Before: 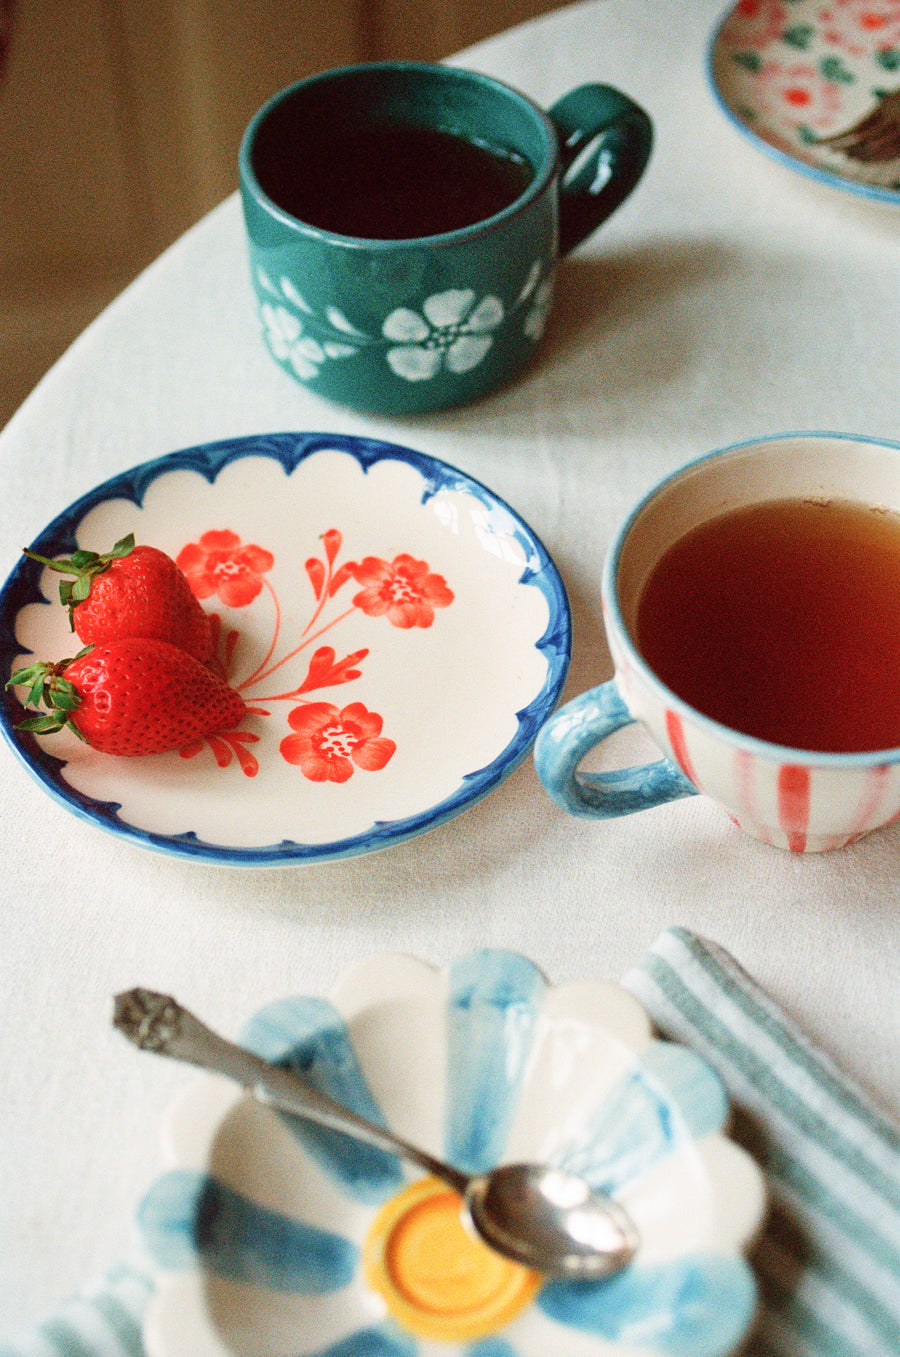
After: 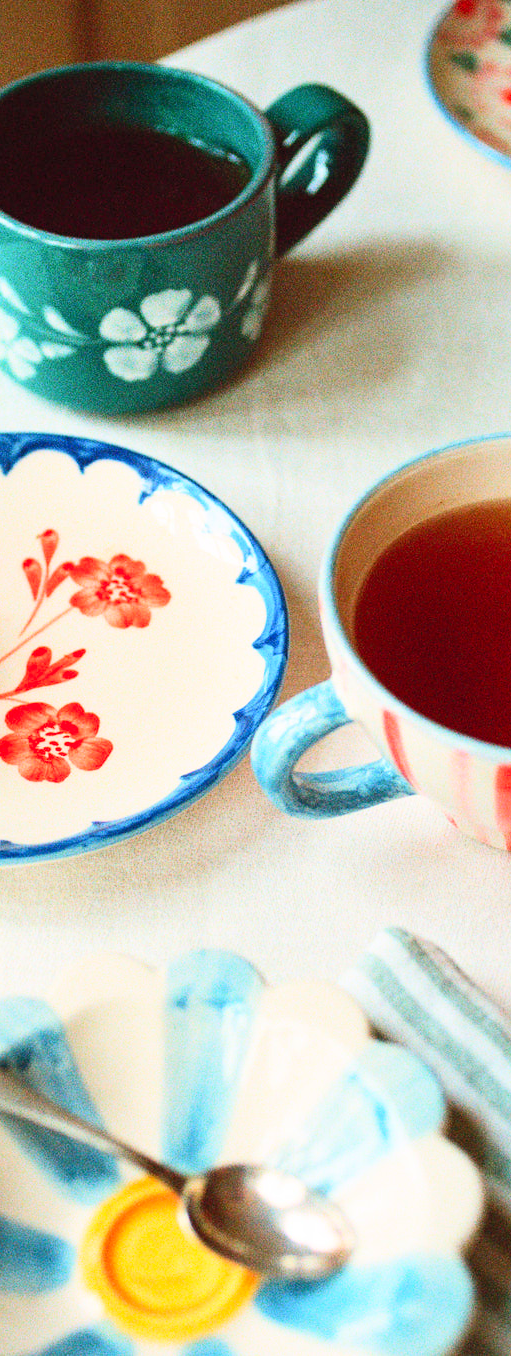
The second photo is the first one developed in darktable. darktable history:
crop: left 31.49%, top 0.017%, right 11.709%
contrast brightness saturation: contrast 0.243, brightness 0.242, saturation 0.383
